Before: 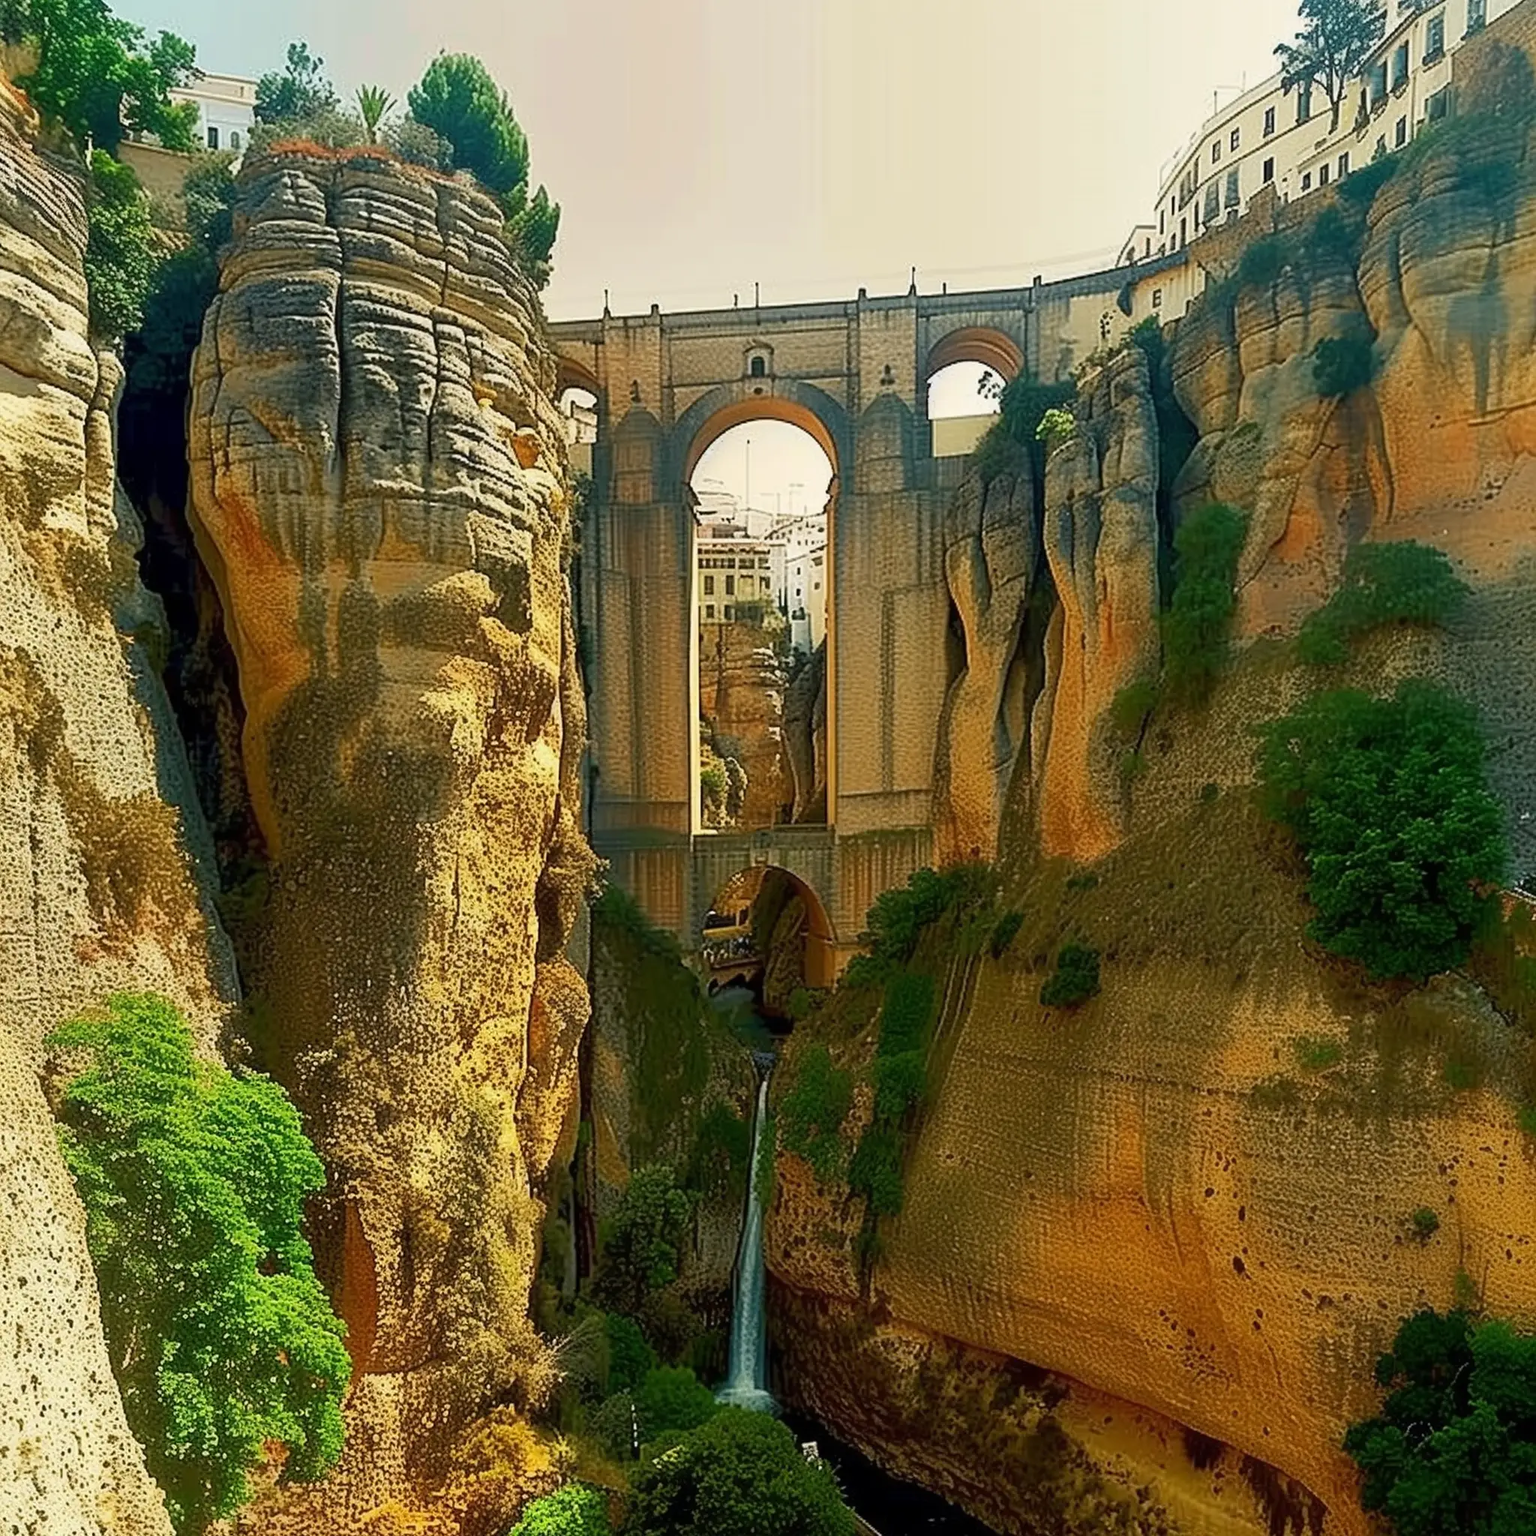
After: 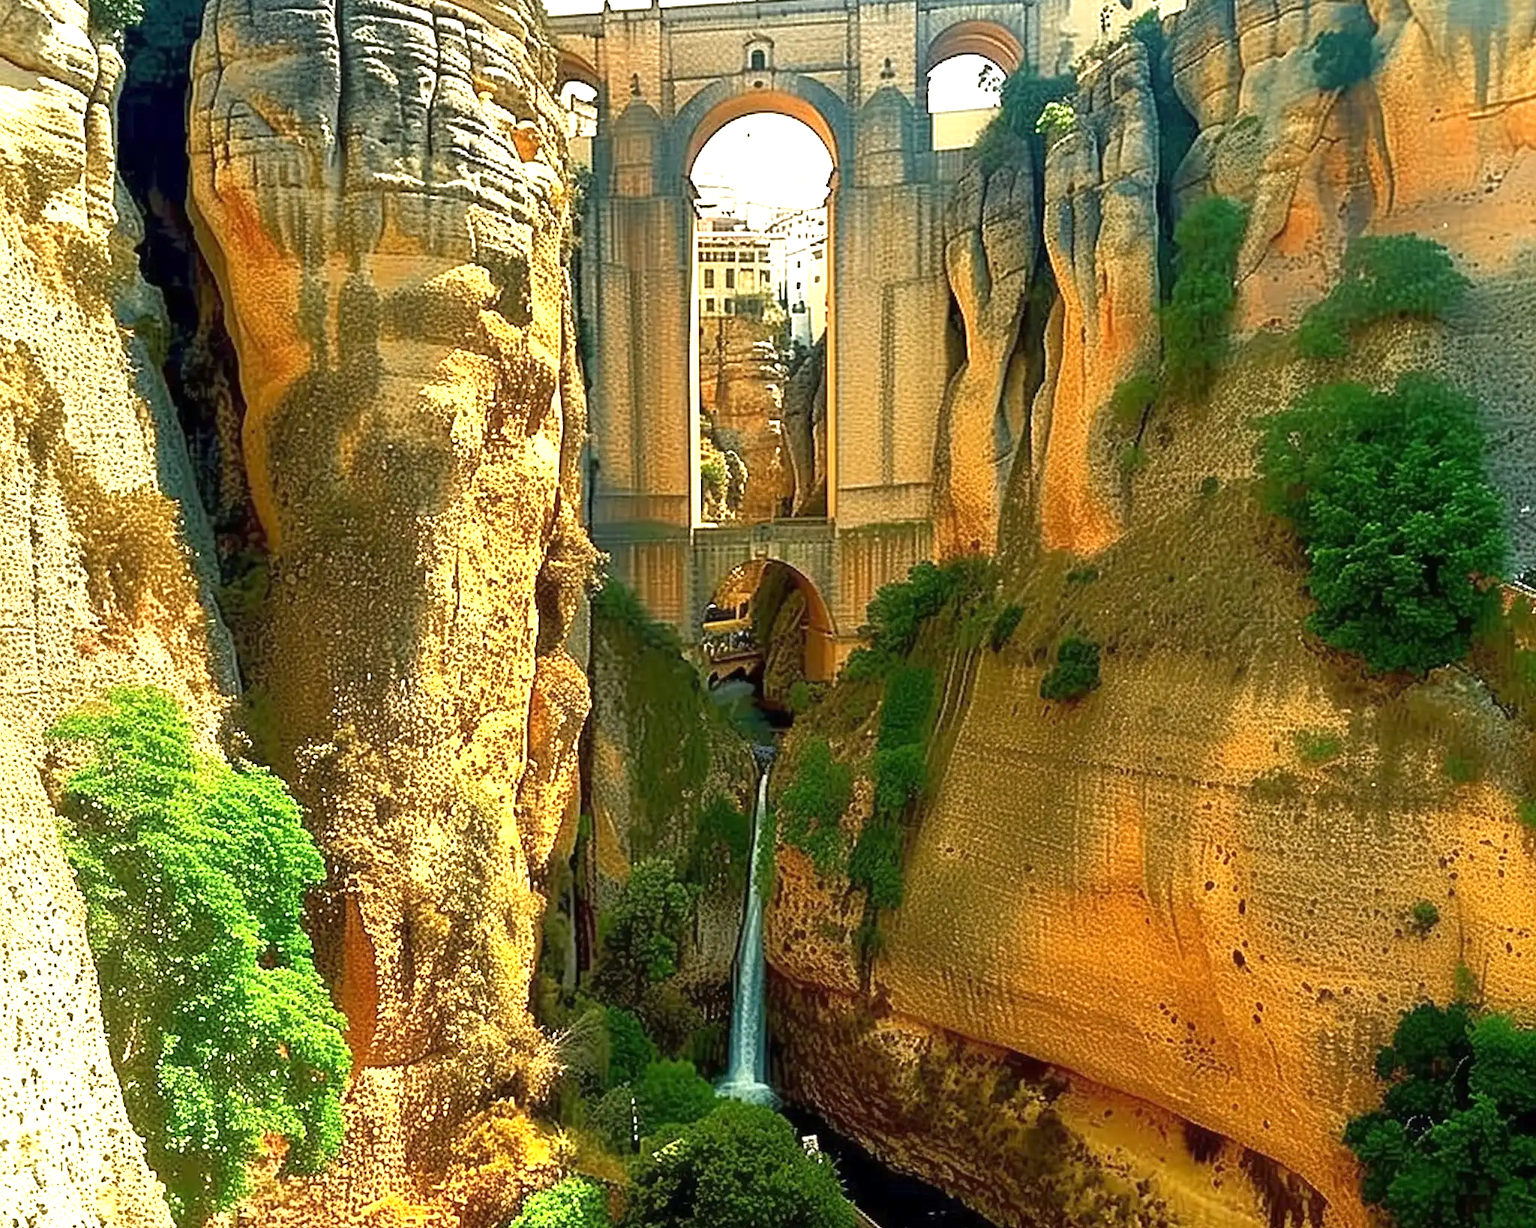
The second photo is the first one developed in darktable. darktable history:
exposure: exposure 1.089 EV, compensate highlight preservation false
crop and rotate: top 19.998%
